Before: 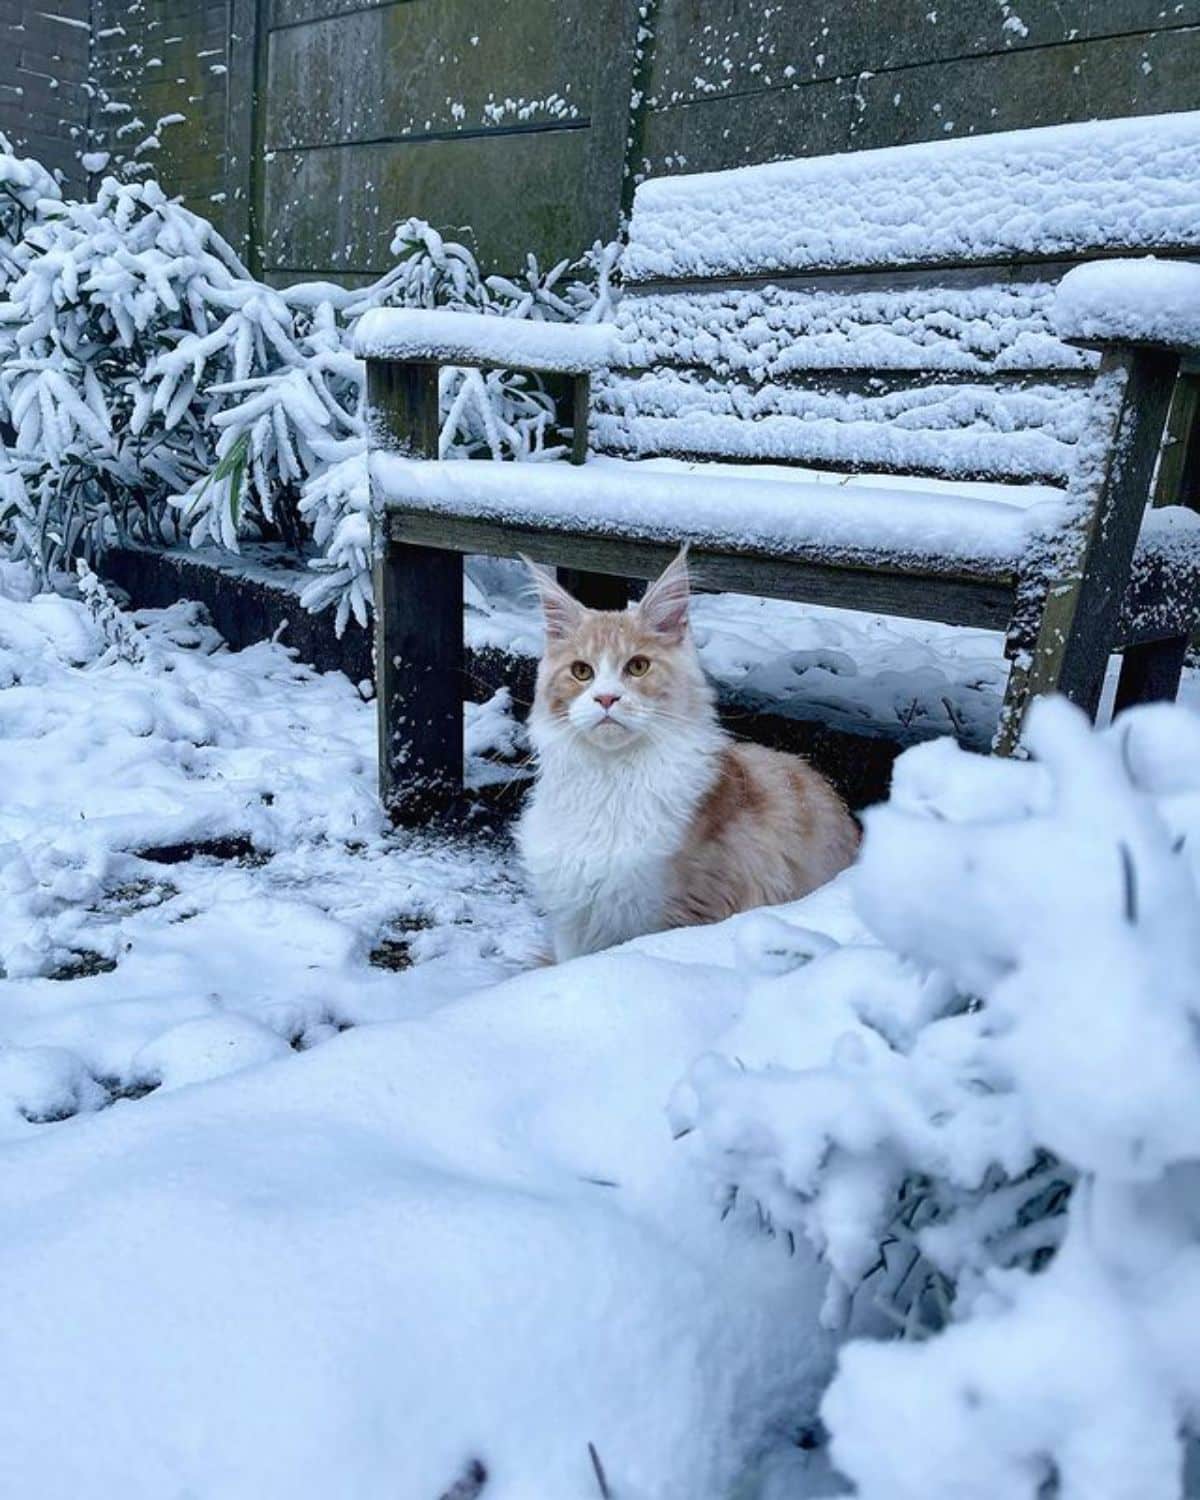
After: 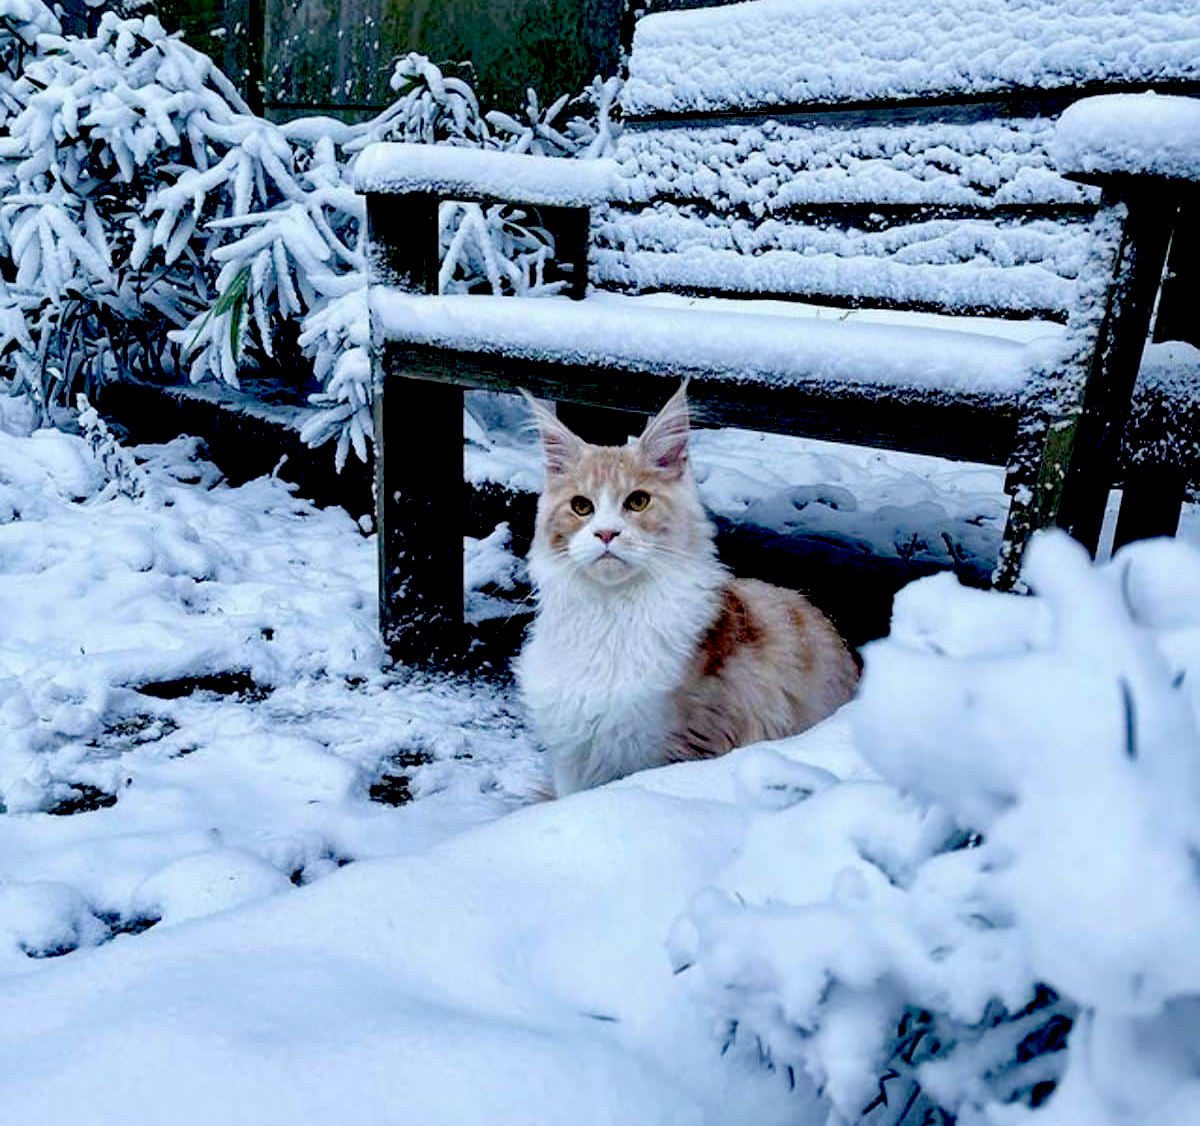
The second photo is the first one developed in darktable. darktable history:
exposure: black level correction 0.057, compensate exposure bias true, compensate highlight preservation false
base curve: curves: ch0 [(0, 0) (0.472, 0.508) (1, 1)], preserve colors none
crop: top 11.009%, bottom 13.919%
